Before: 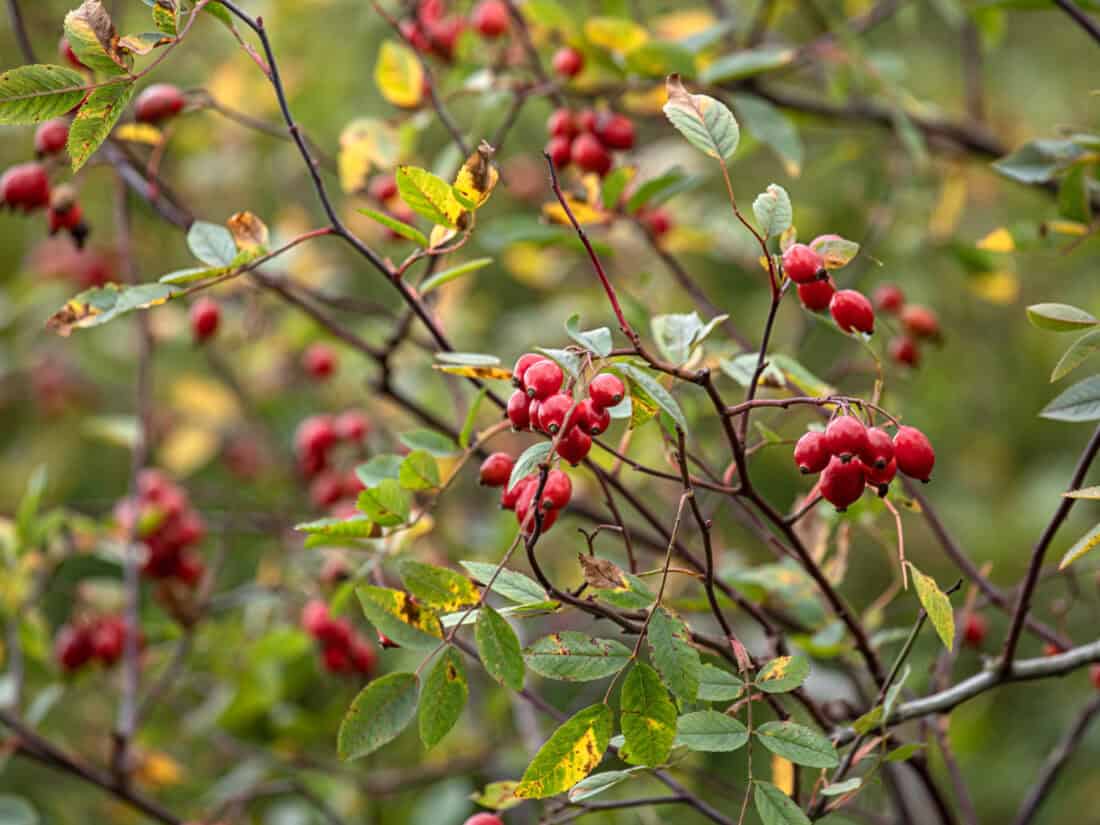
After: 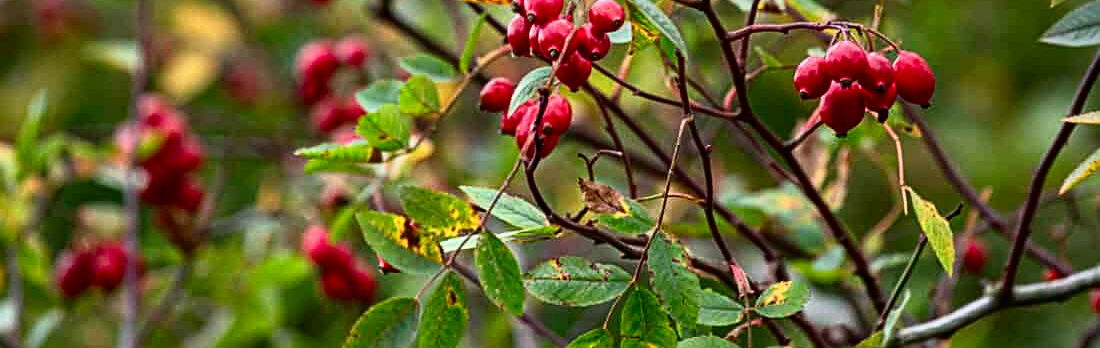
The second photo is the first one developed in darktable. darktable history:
crop: top 45.551%, bottom 12.262%
graduated density: on, module defaults
tone curve: curves: ch0 [(0, 0) (0.139, 0.067) (0.319, 0.269) (0.498, 0.505) (0.725, 0.824) (0.864, 0.945) (0.985, 1)]; ch1 [(0, 0) (0.291, 0.197) (0.456, 0.426) (0.495, 0.488) (0.557, 0.578) (0.599, 0.644) (0.702, 0.786) (1, 1)]; ch2 [(0, 0) (0.125, 0.089) (0.353, 0.329) (0.447, 0.43) (0.557, 0.566) (0.63, 0.667) (1, 1)], color space Lab, independent channels, preserve colors none
sharpen: on, module defaults
